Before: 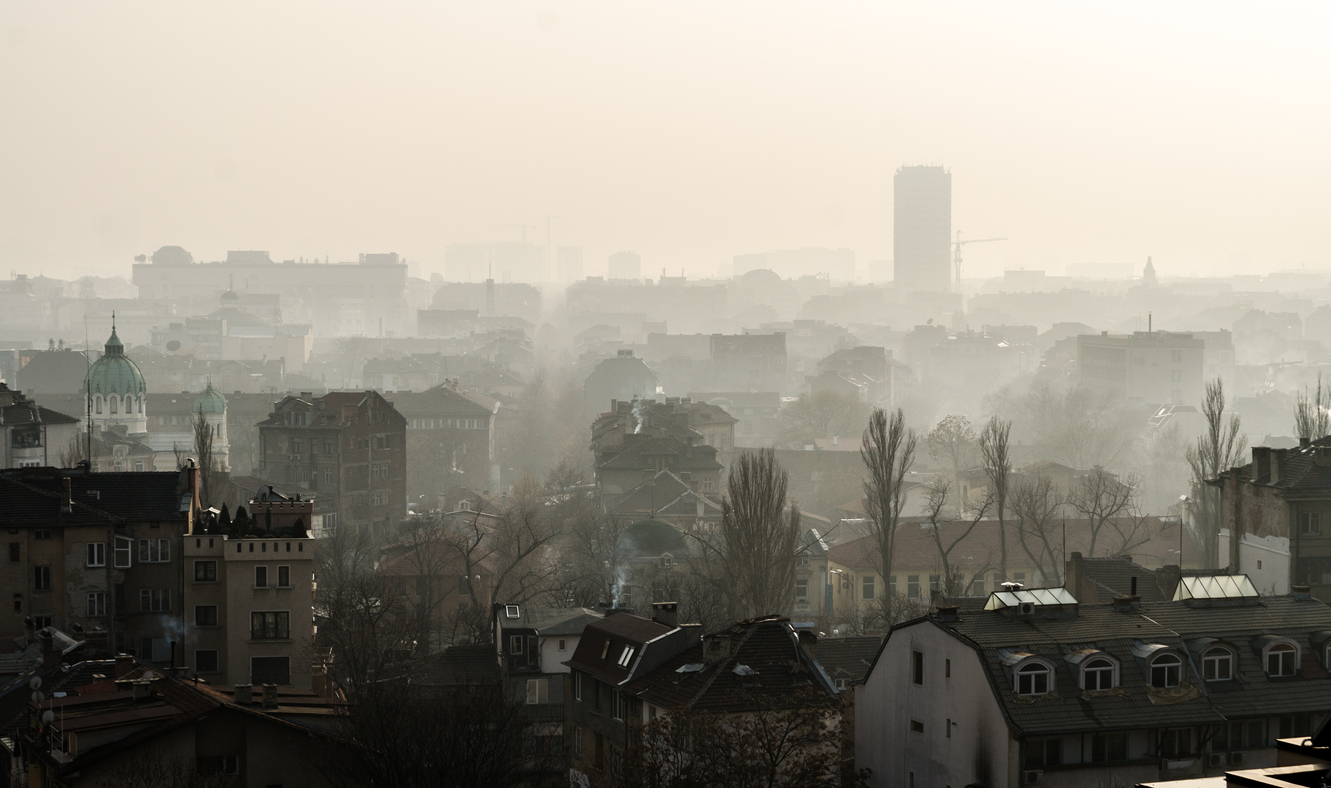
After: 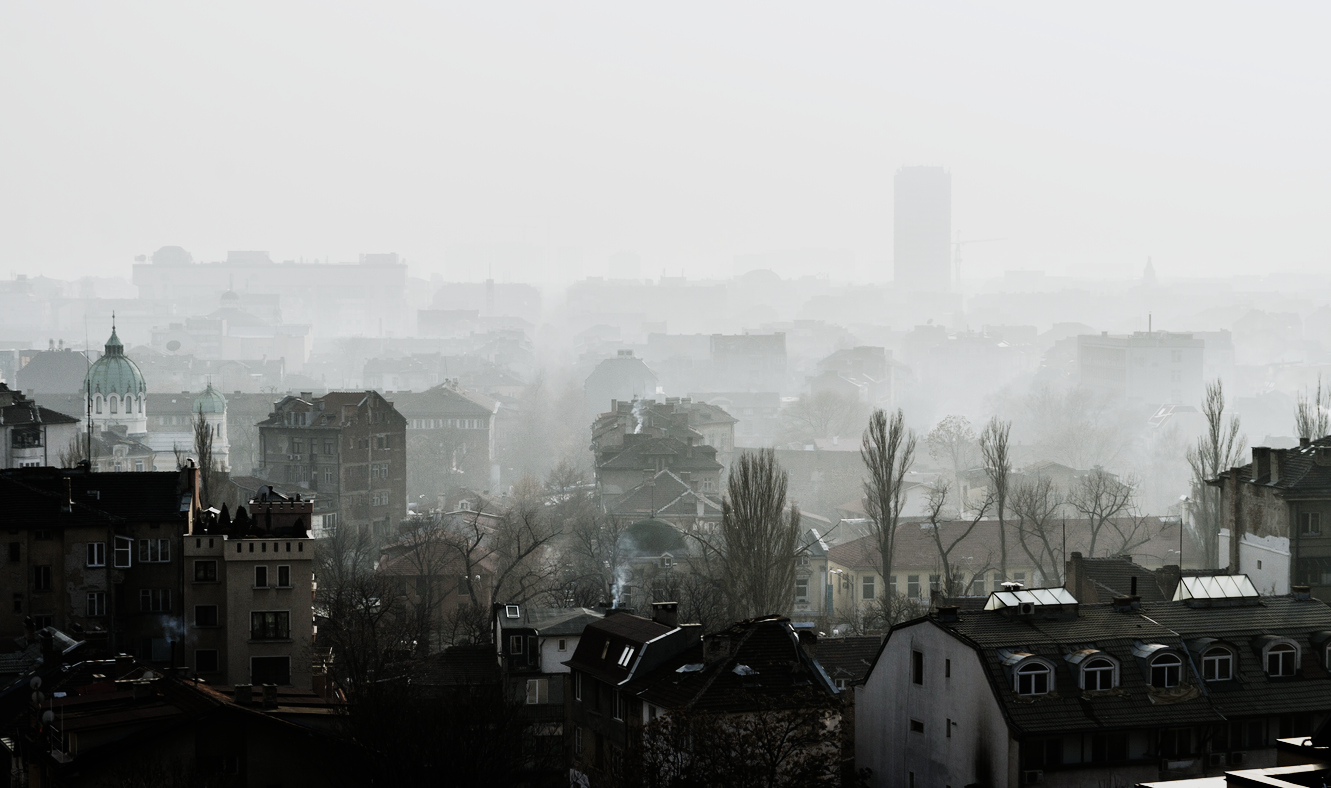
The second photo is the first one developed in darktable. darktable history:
white balance: red 0.954, blue 1.079
exposure: black level correction 0, exposure 0.5 EV, compensate exposure bias true, compensate highlight preservation false
contrast brightness saturation: saturation -0.17
sigmoid: contrast 1.7, skew -0.2, preserve hue 0%, red attenuation 0.1, red rotation 0.035, green attenuation 0.1, green rotation -0.017, blue attenuation 0.15, blue rotation -0.052, base primaries Rec2020
